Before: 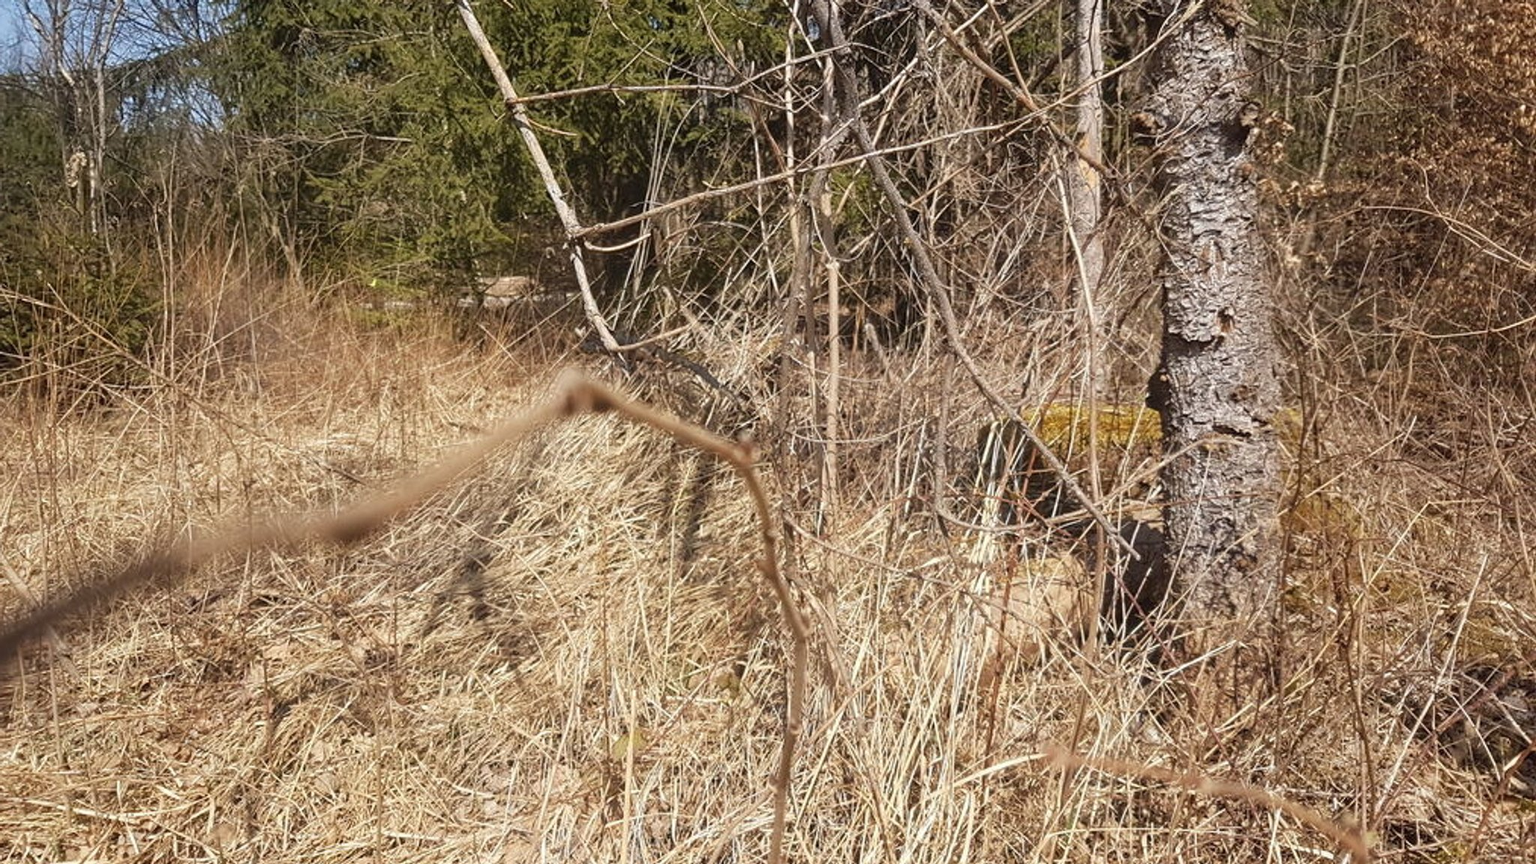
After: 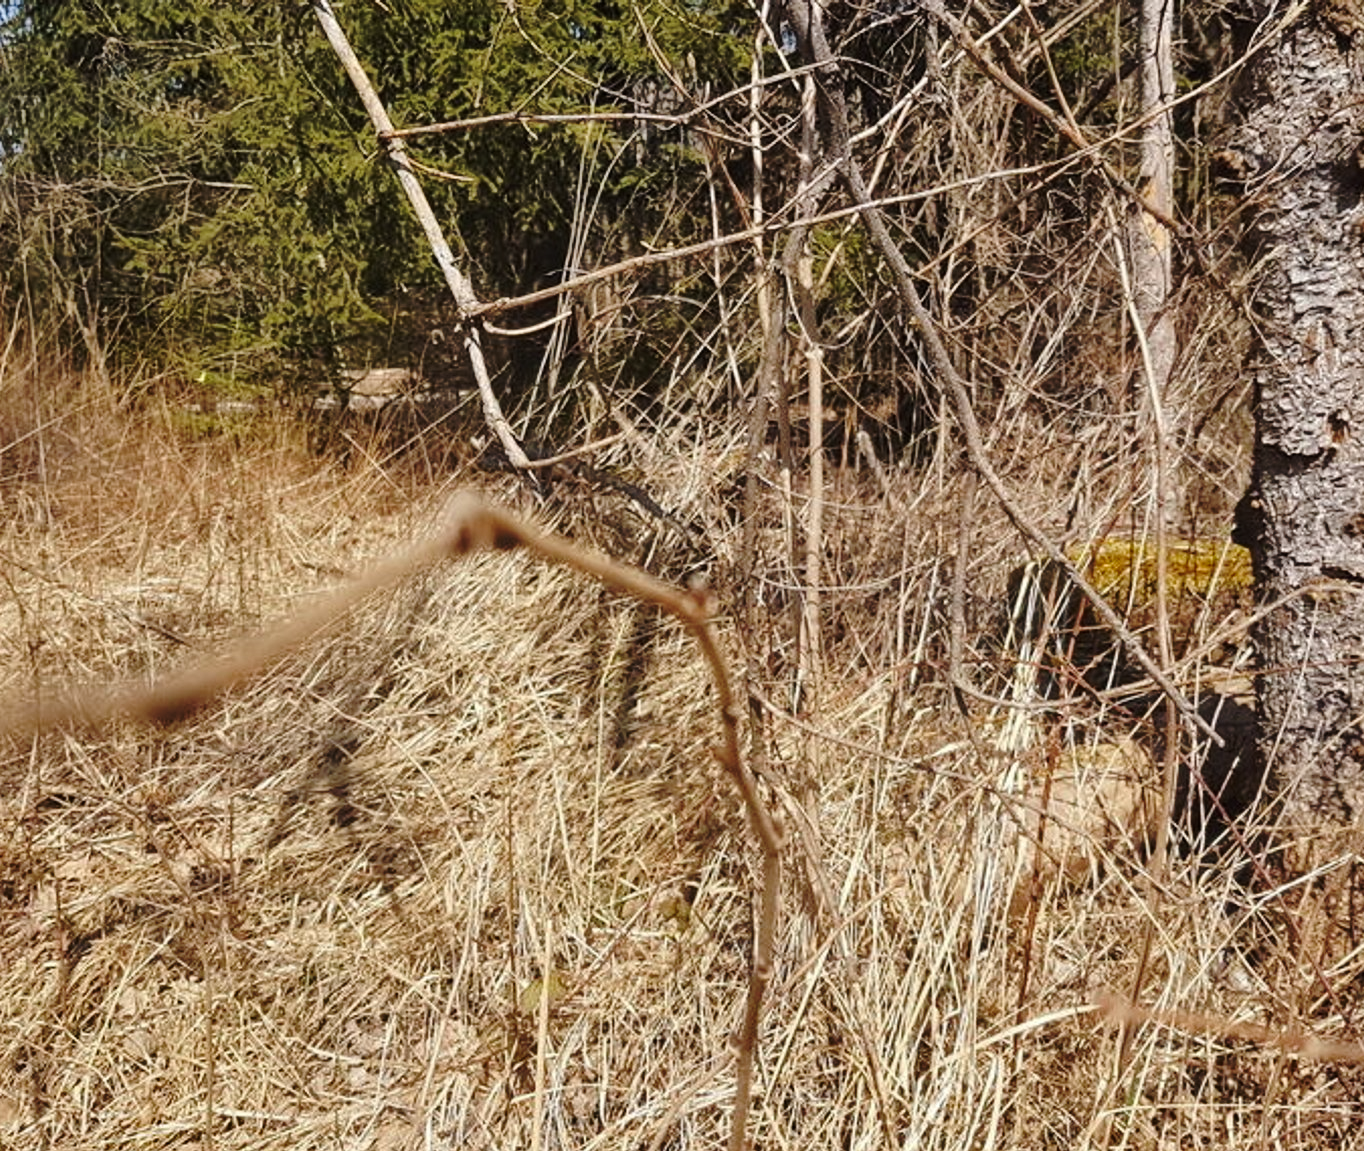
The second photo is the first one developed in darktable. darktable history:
crop and rotate: left 14.479%, right 18.918%
base curve: curves: ch0 [(0, 0) (0.073, 0.04) (0.157, 0.139) (0.492, 0.492) (0.758, 0.758) (1, 1)], exposure shift 0.01, preserve colors none
shadows and highlights: soften with gaussian
